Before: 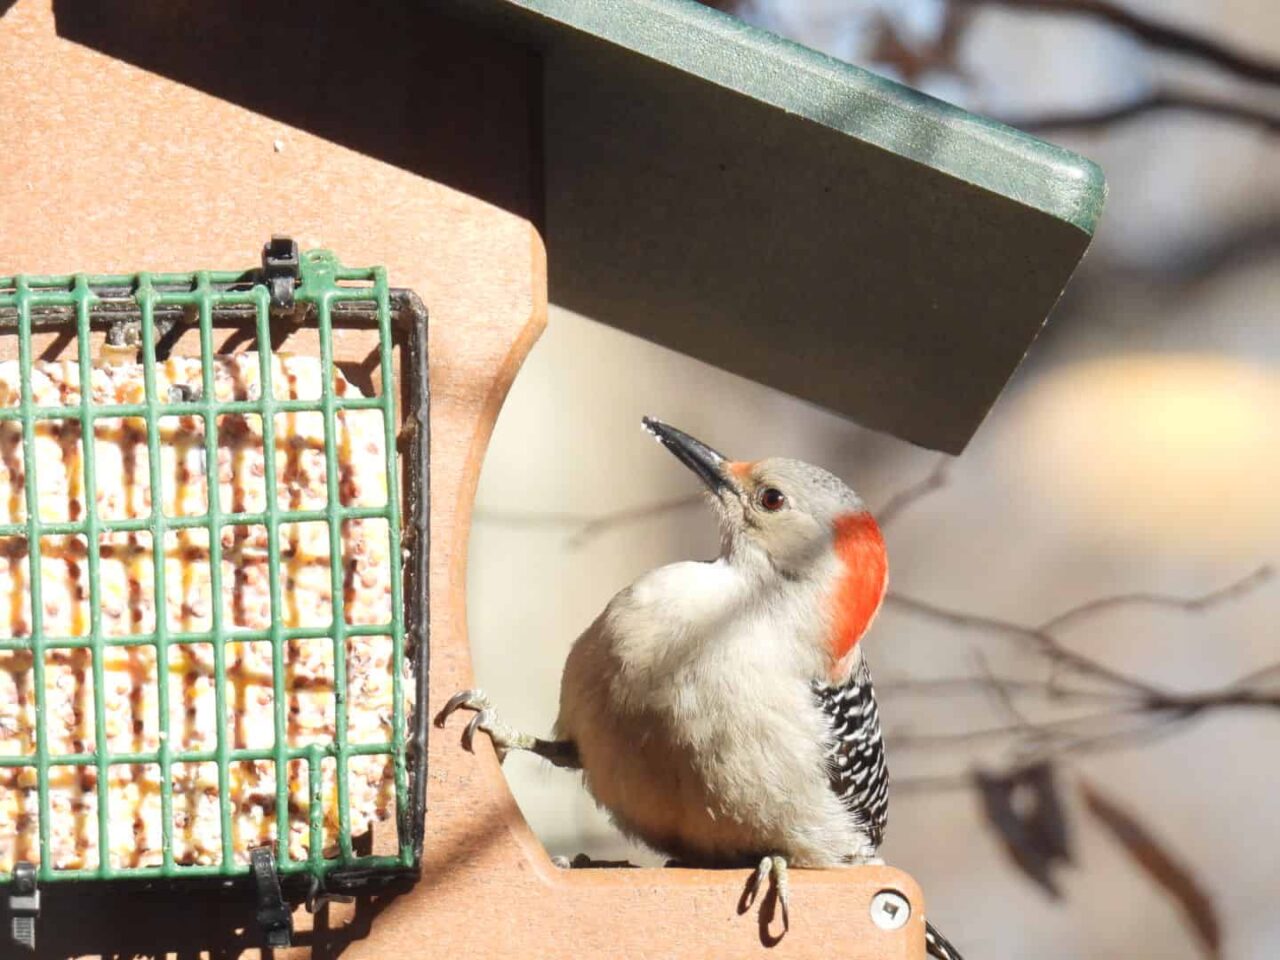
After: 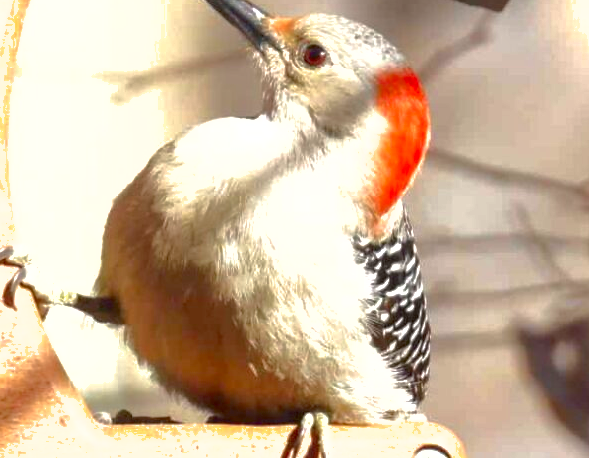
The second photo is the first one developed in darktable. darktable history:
crop: left 35.85%, top 46.287%, right 18.083%, bottom 5.924%
tone equalizer: on, module defaults
color balance rgb: perceptual saturation grading › global saturation 0.554%, perceptual saturation grading › mid-tones 11.45%, perceptual brilliance grading › mid-tones 9.342%, perceptual brilliance grading › shadows 14.699%, global vibrance 14.656%
exposure: black level correction 0.001, exposure 0.675 EV, compensate exposure bias true, compensate highlight preservation false
shadows and highlights: on, module defaults
contrast brightness saturation: brightness -0.199, saturation 0.076
